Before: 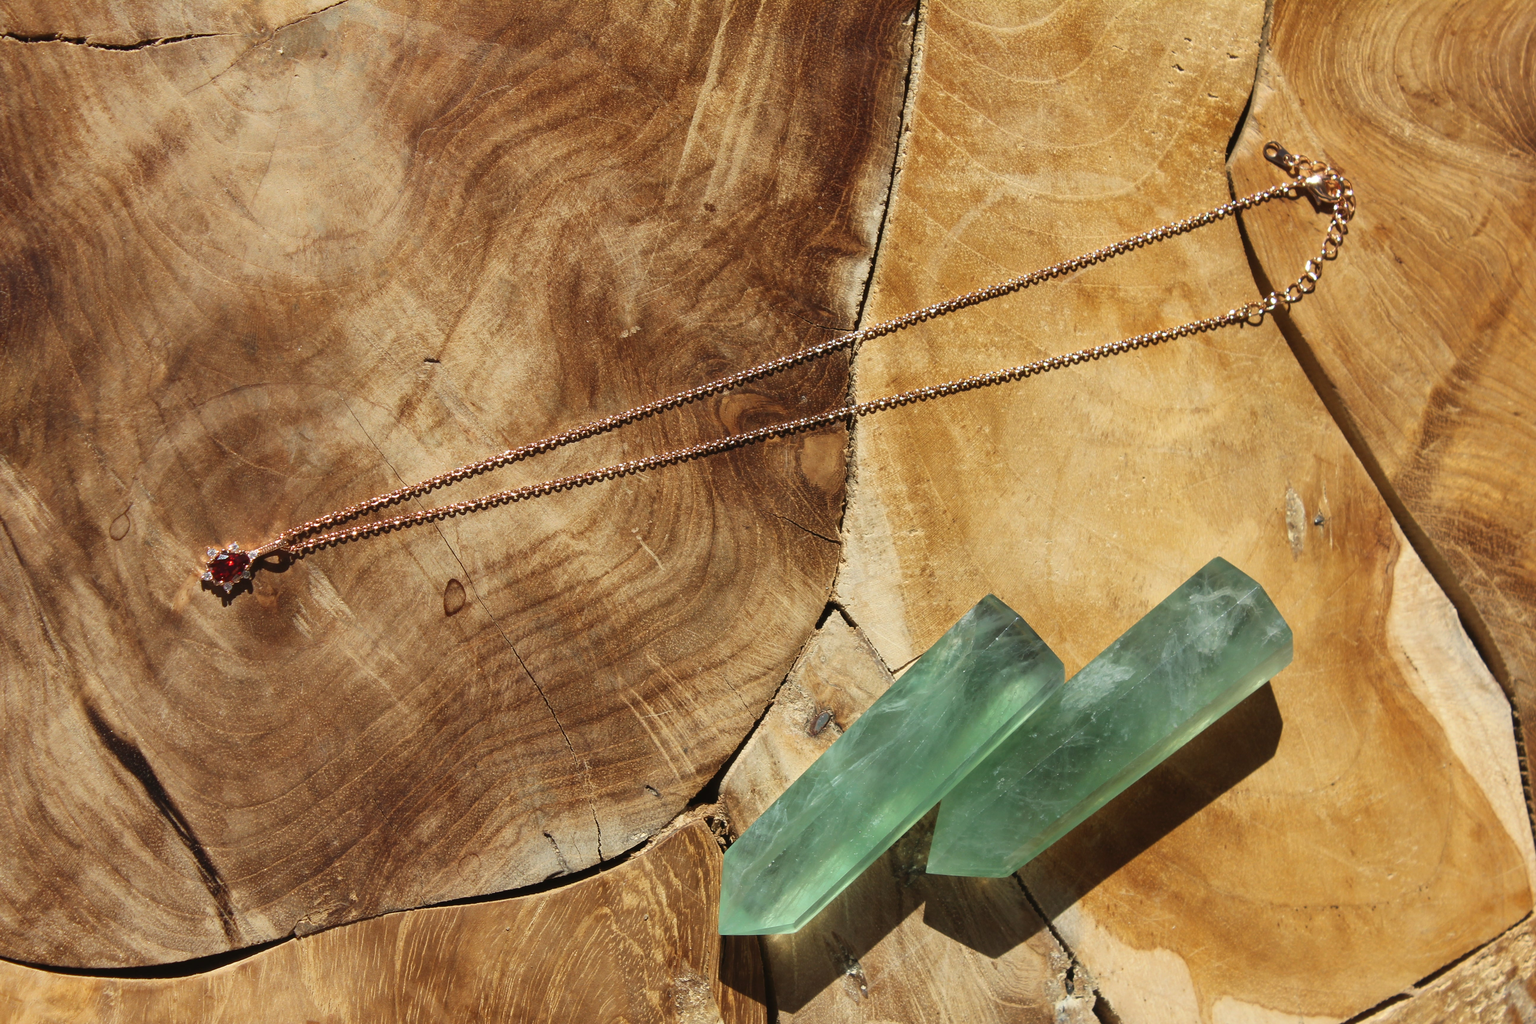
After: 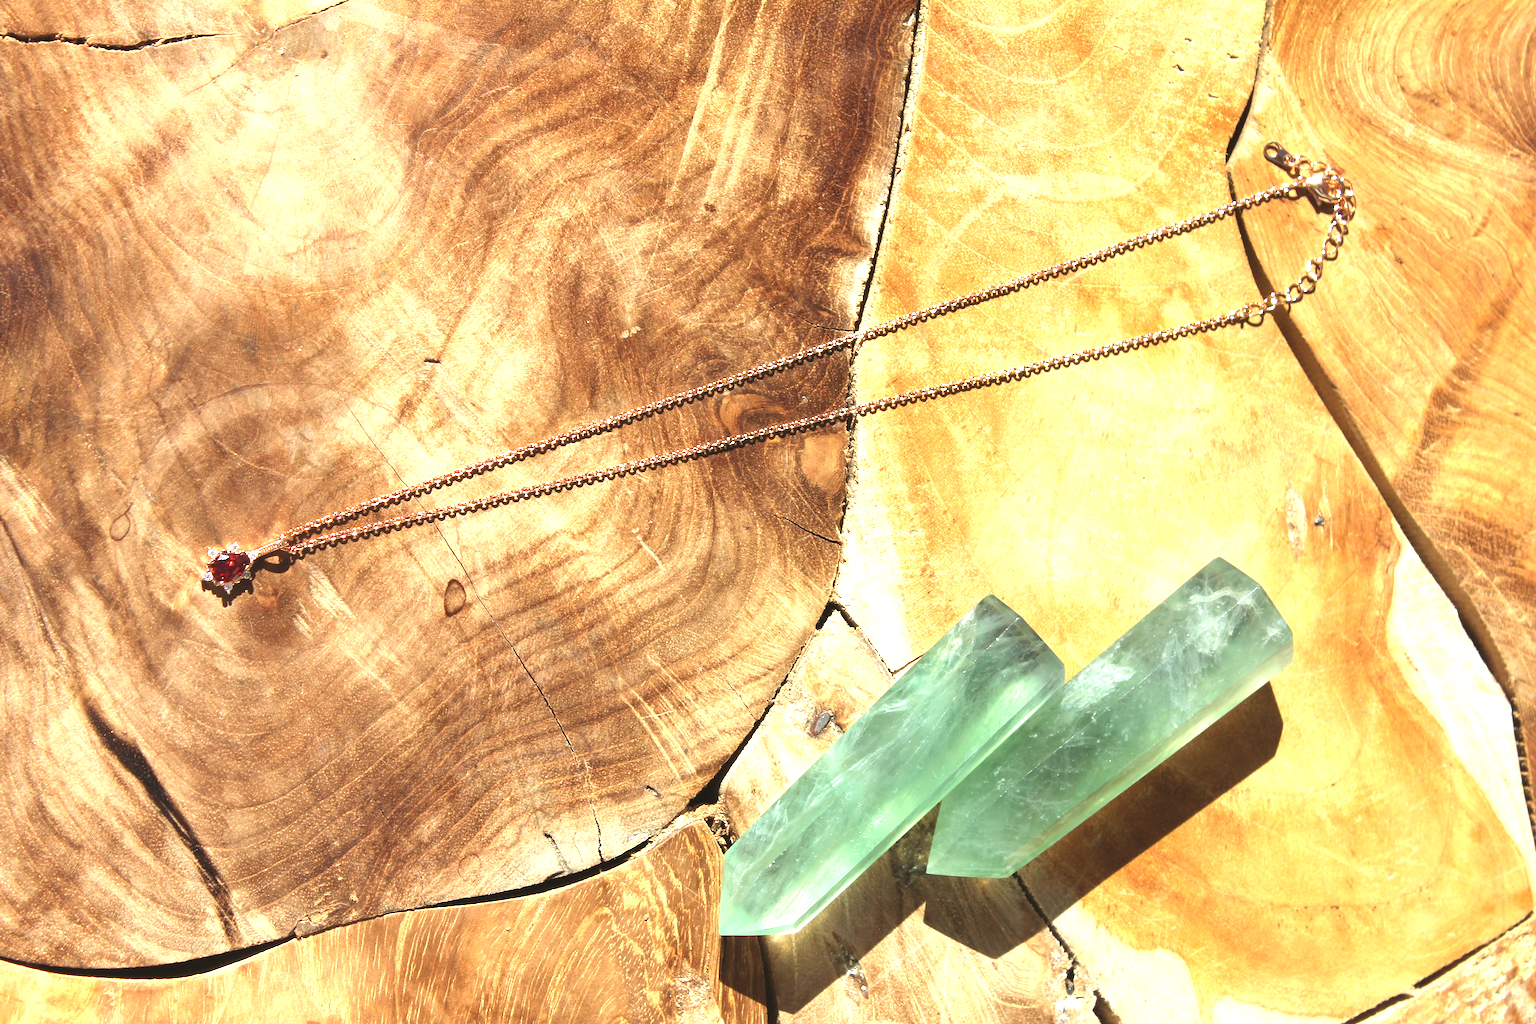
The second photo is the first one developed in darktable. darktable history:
exposure: black level correction 0, exposure 1.449 EV, compensate highlight preservation false
